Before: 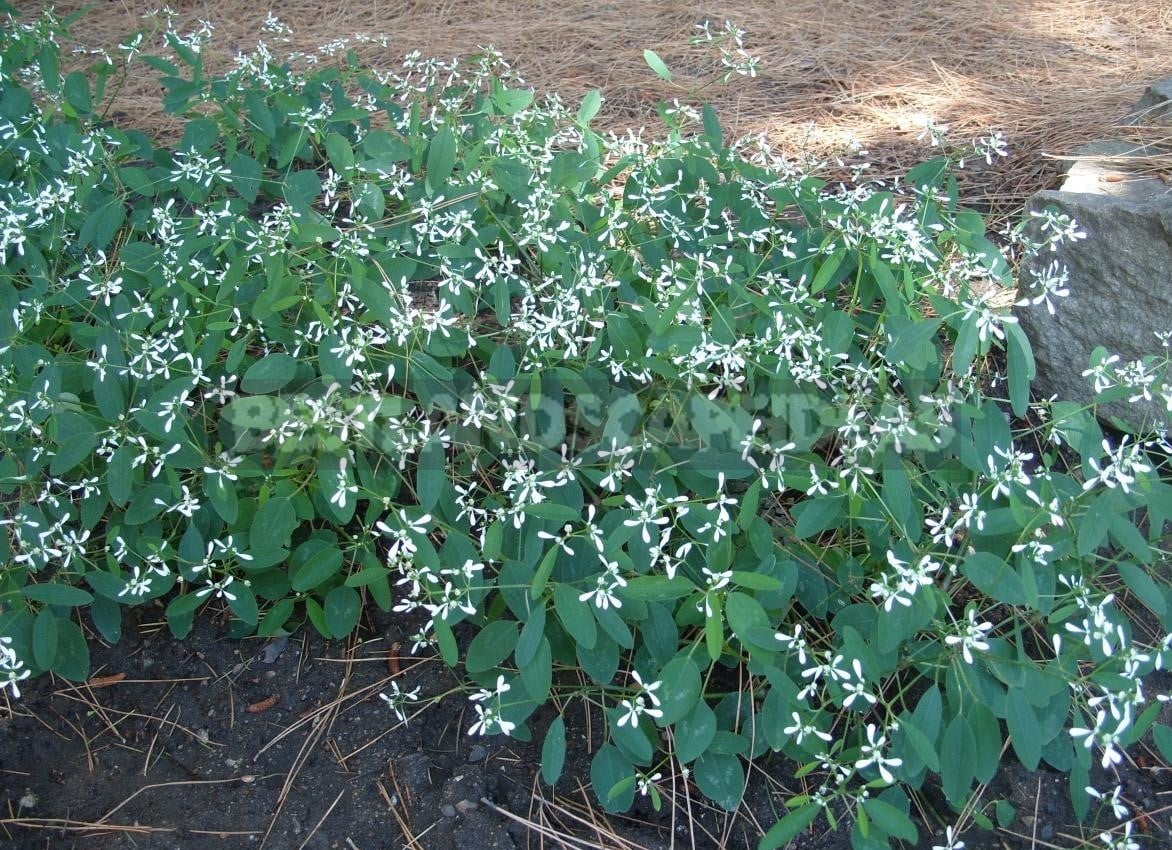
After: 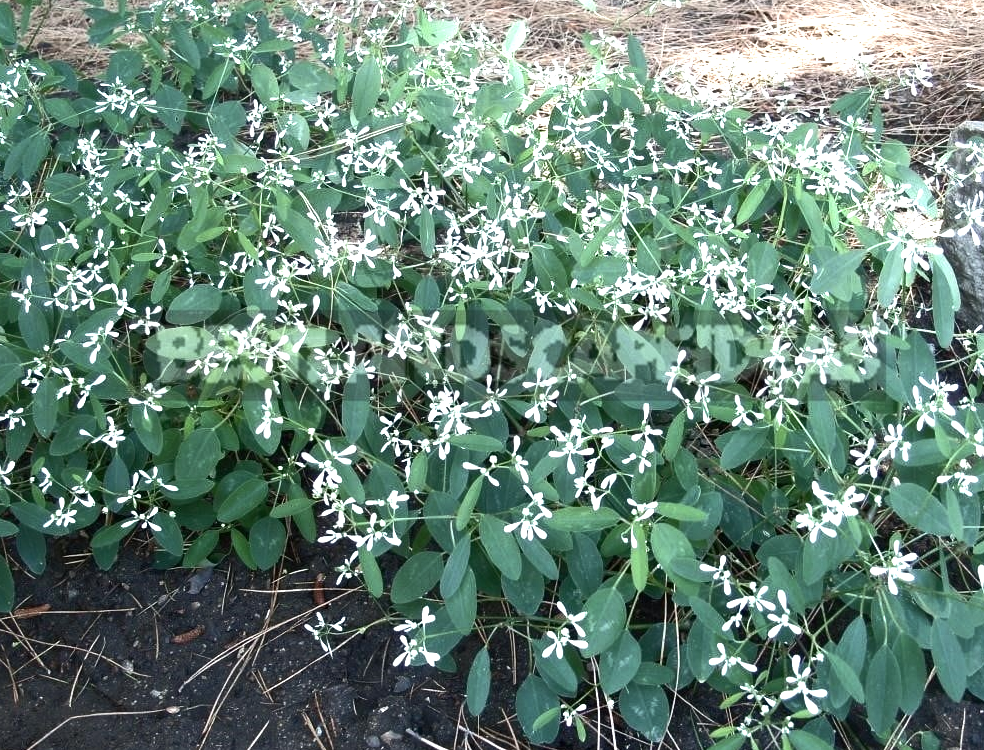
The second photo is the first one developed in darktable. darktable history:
crop: left 6.446%, top 8.188%, right 9.538%, bottom 3.548%
color balance rgb: perceptual saturation grading › highlights -31.88%, perceptual saturation grading › mid-tones 5.8%, perceptual saturation grading › shadows 18.12%, perceptual brilliance grading › highlights 3.62%, perceptual brilliance grading › mid-tones -18.12%, perceptual brilliance grading › shadows -41.3%
exposure: black level correction 0.001, exposure 0.955 EV, compensate exposure bias true, compensate highlight preservation false
